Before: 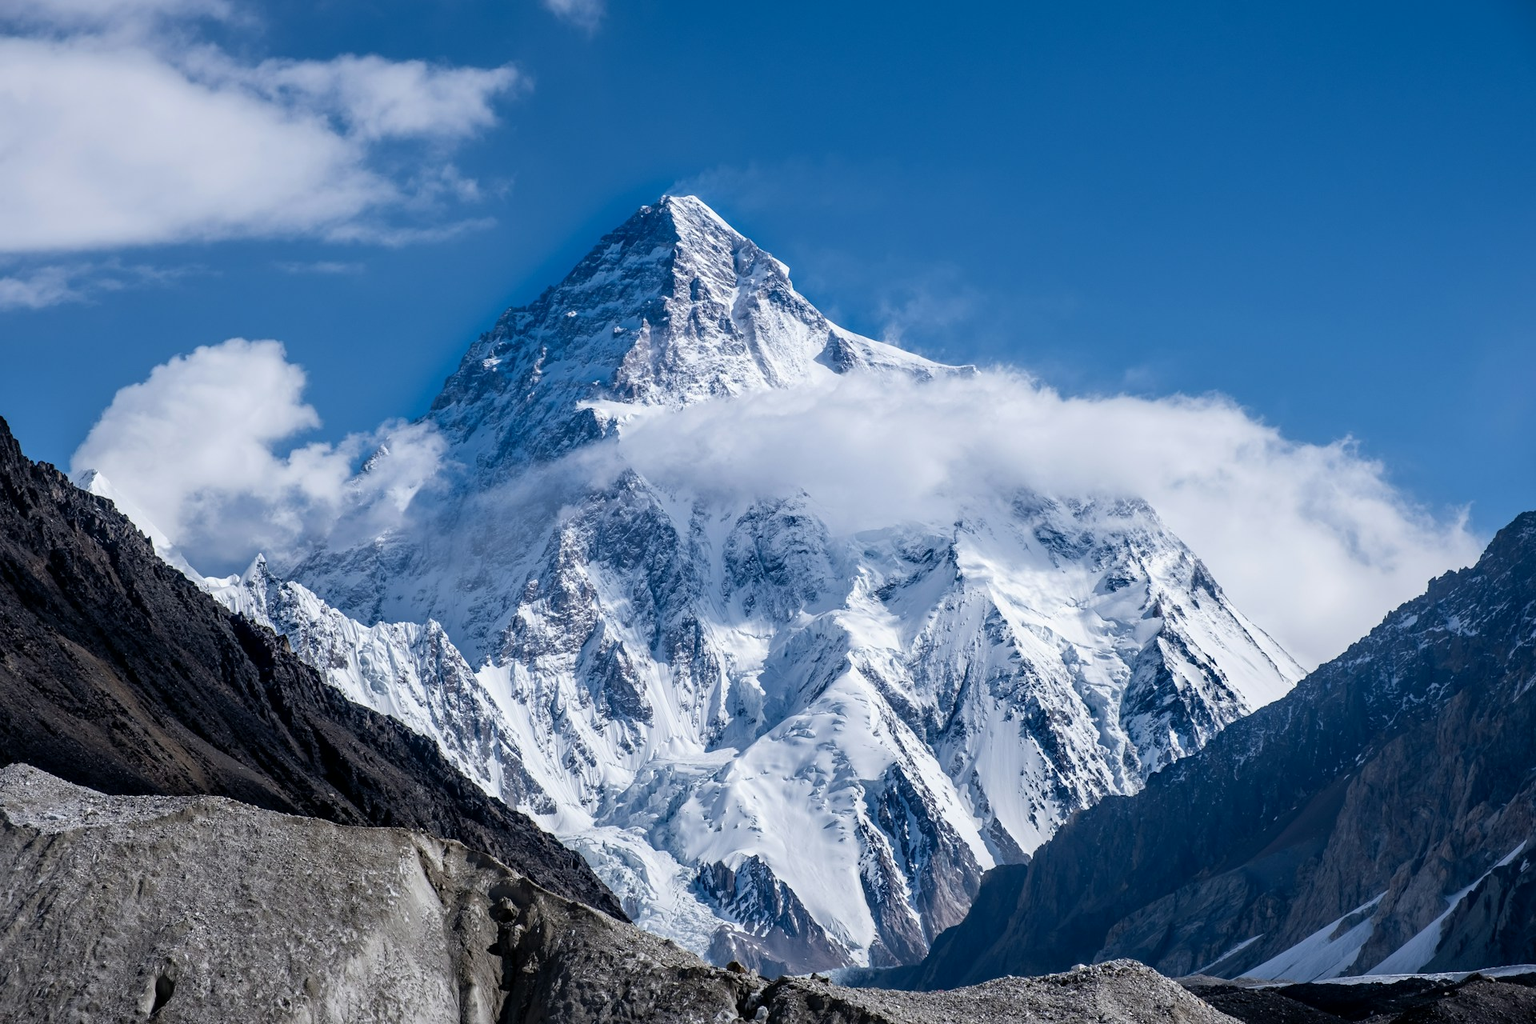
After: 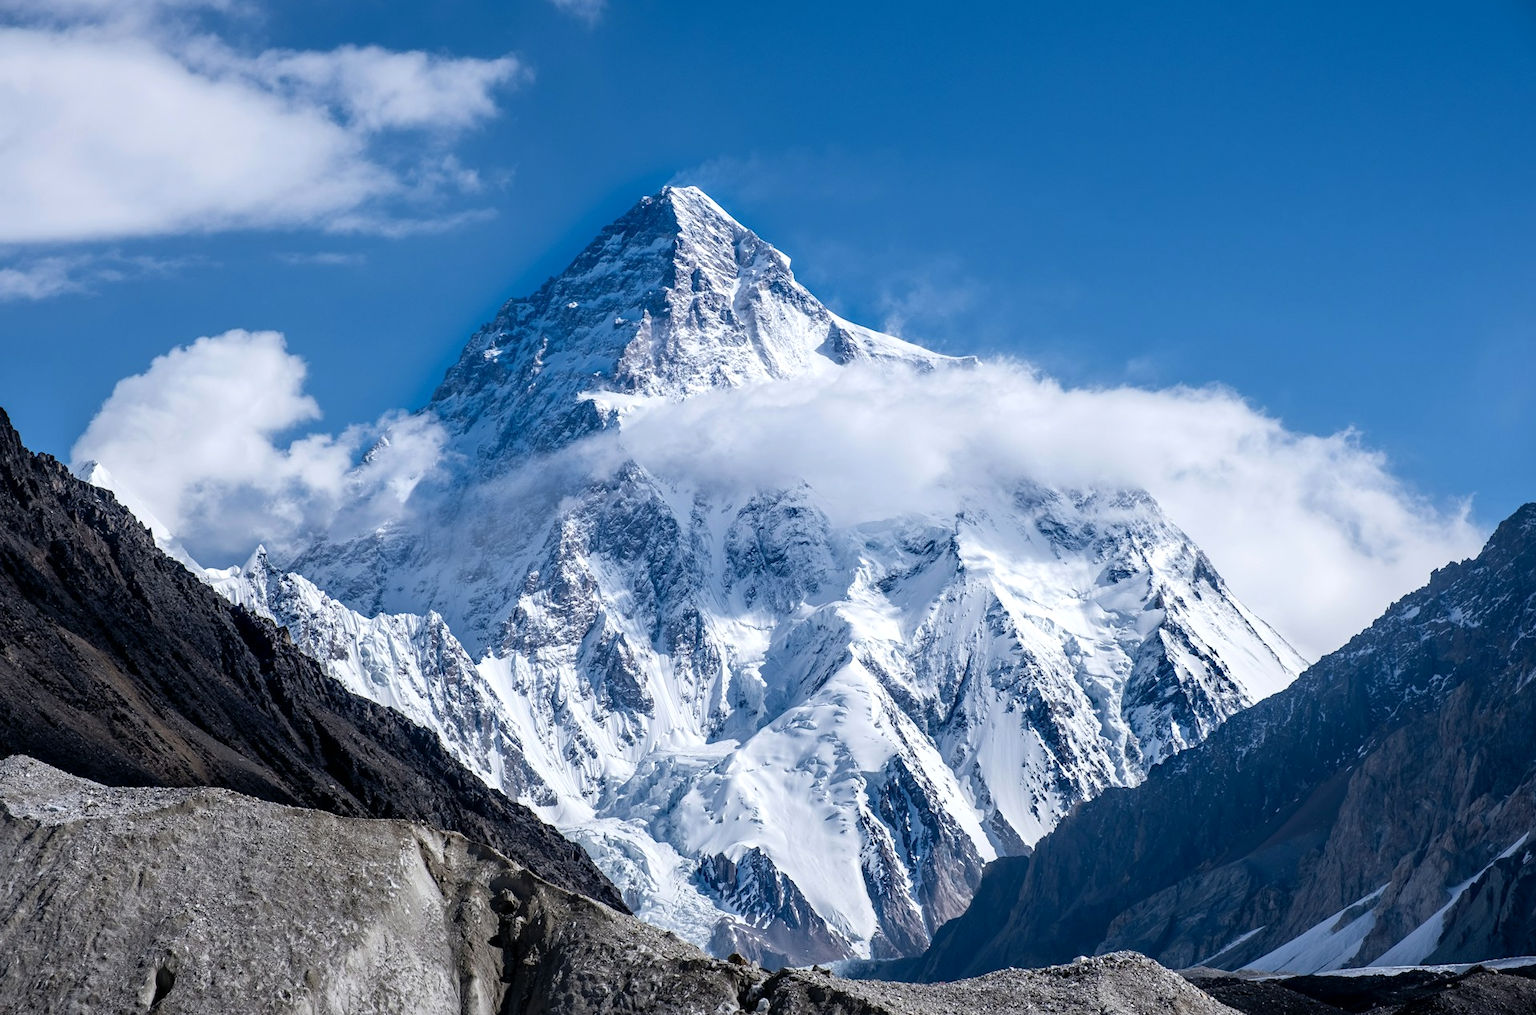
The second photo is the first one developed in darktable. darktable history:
crop: top 0.964%, right 0.122%
exposure: exposure 0.201 EV, compensate highlight preservation false
